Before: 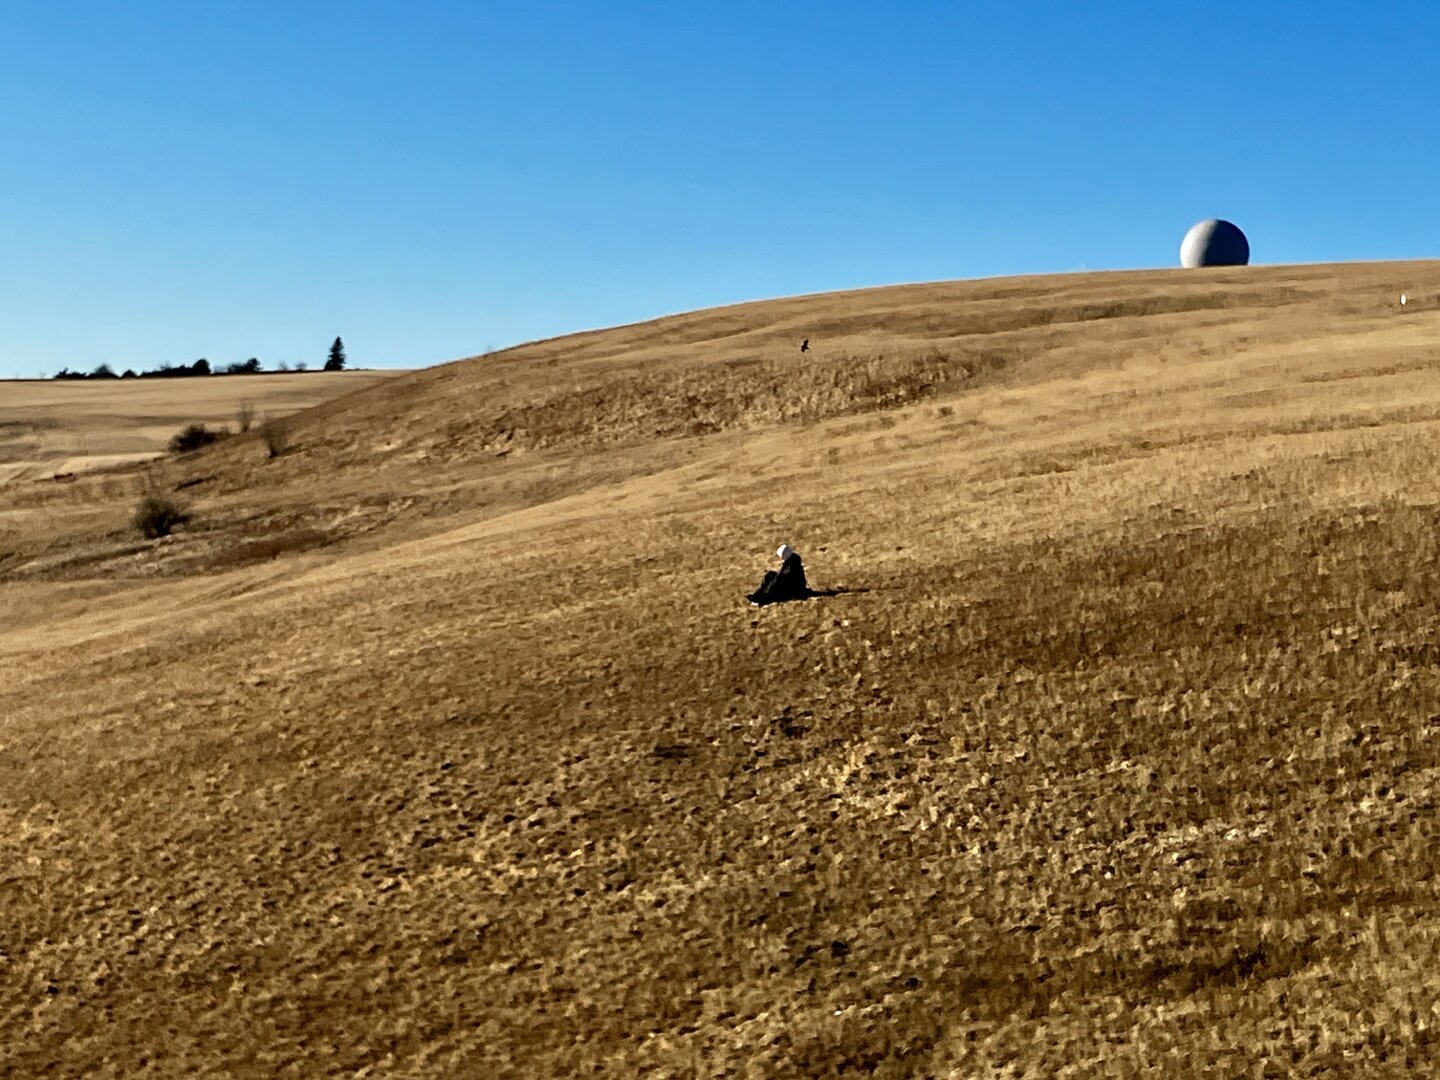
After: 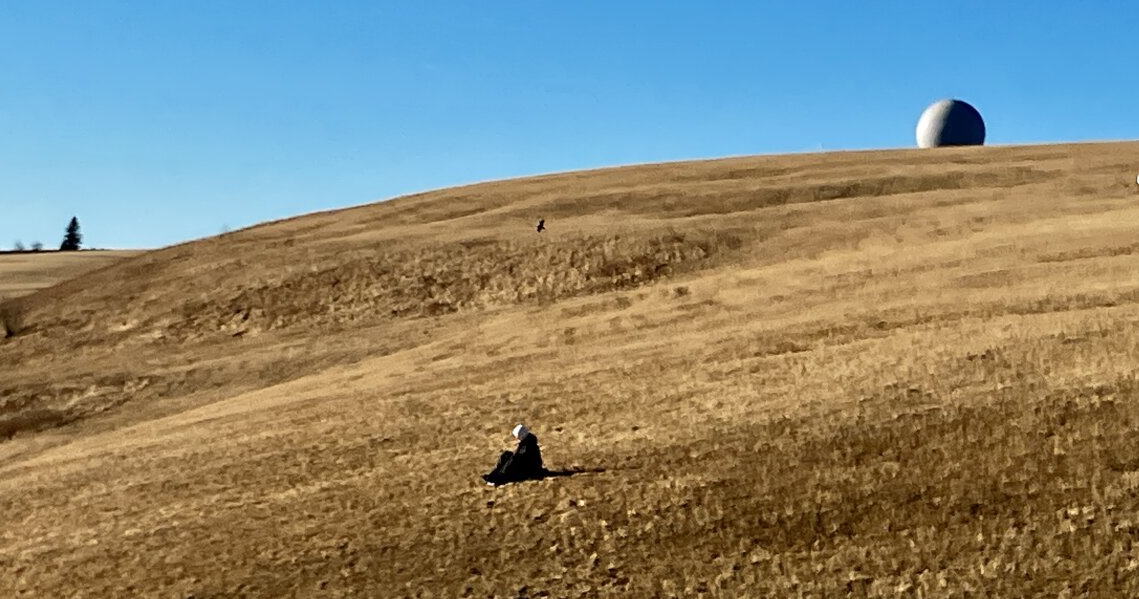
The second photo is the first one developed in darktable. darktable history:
crop: left 18.4%, top 11.127%, right 2.498%, bottom 33.318%
